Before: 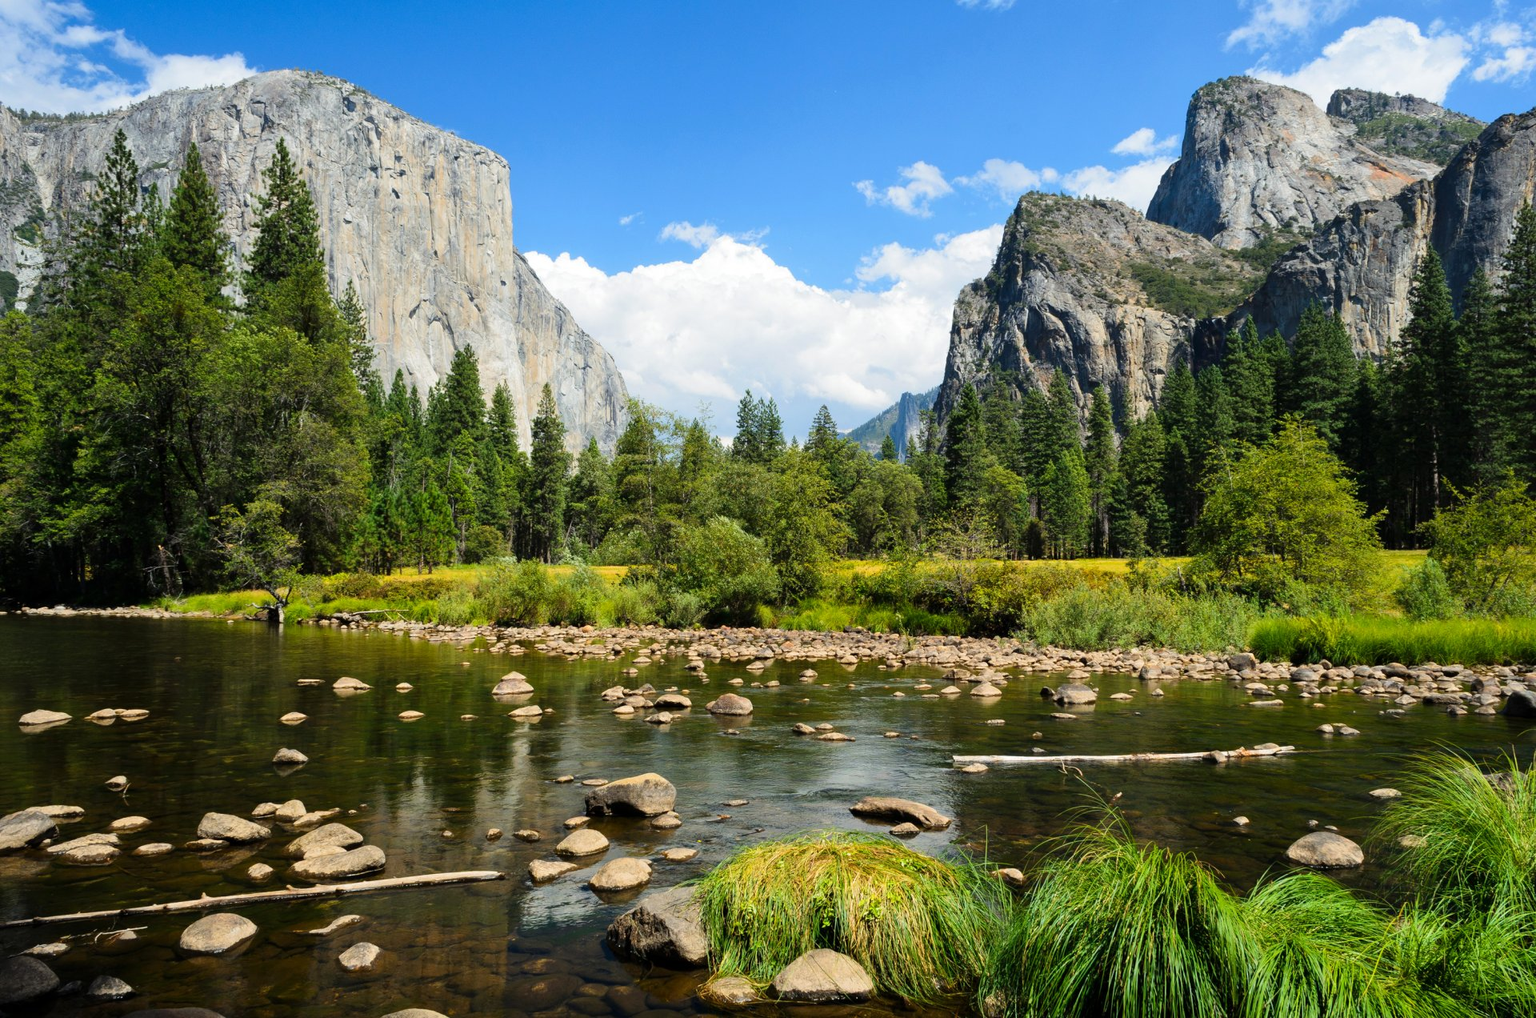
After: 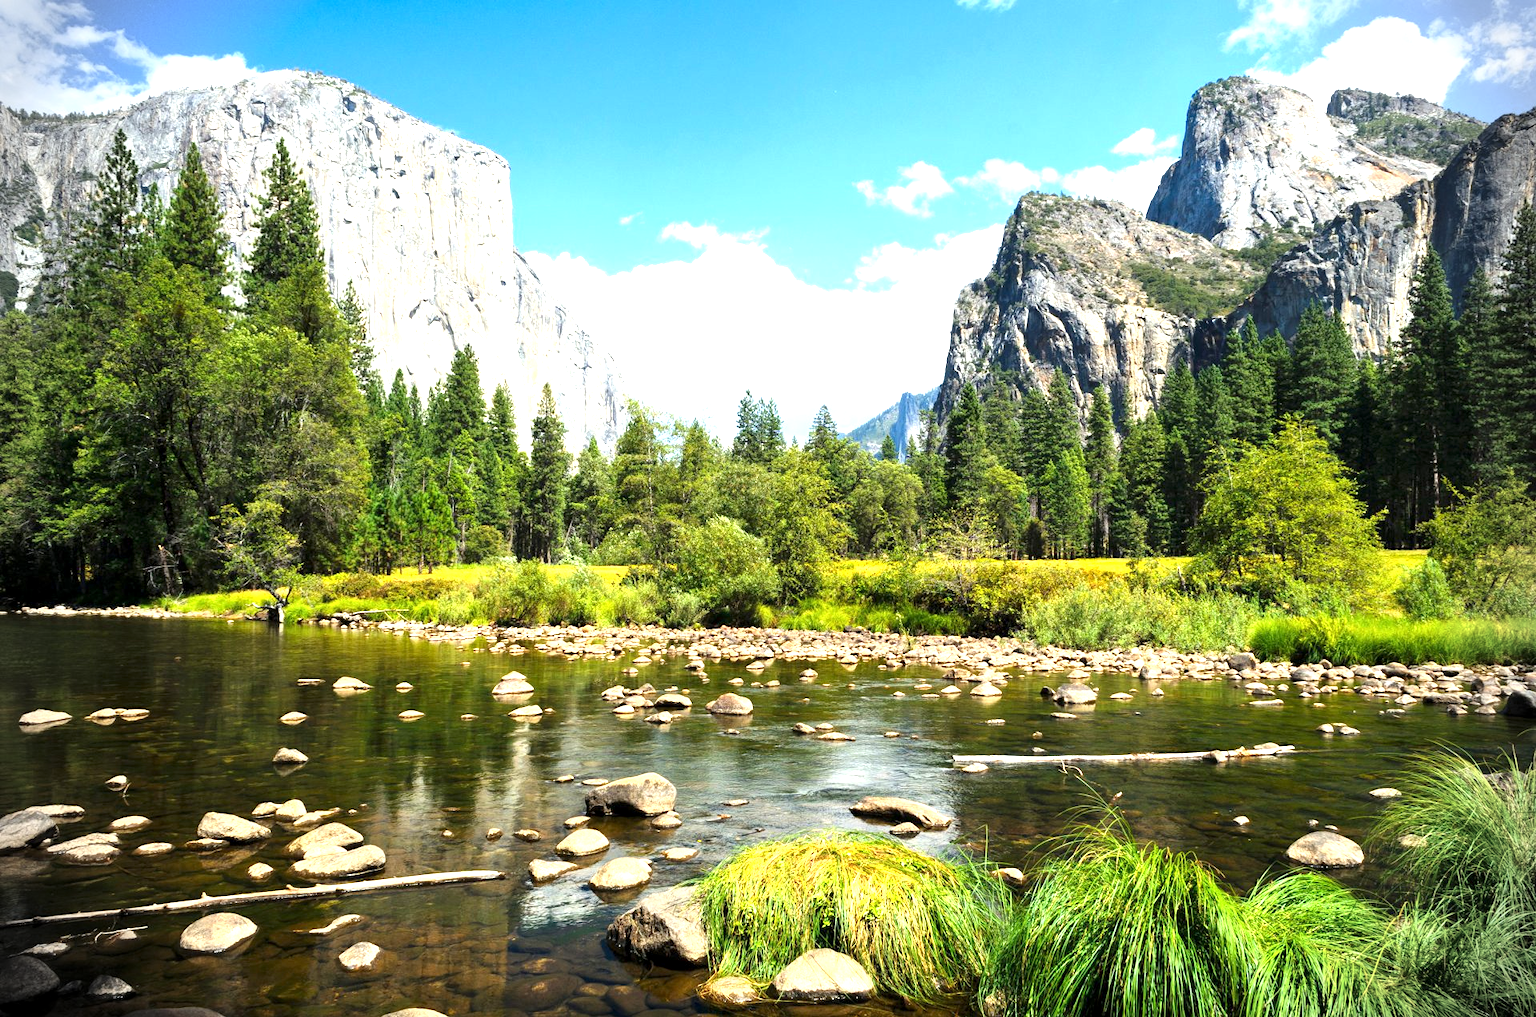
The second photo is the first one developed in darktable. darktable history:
vignetting: fall-off start 88.03%, fall-off radius 24.9%
local contrast: highlights 100%, shadows 100%, detail 120%, midtone range 0.2
levels: levels [0, 0.498, 0.996]
exposure: black level correction 0, exposure 1.2 EV, compensate exposure bias true, compensate highlight preservation false
